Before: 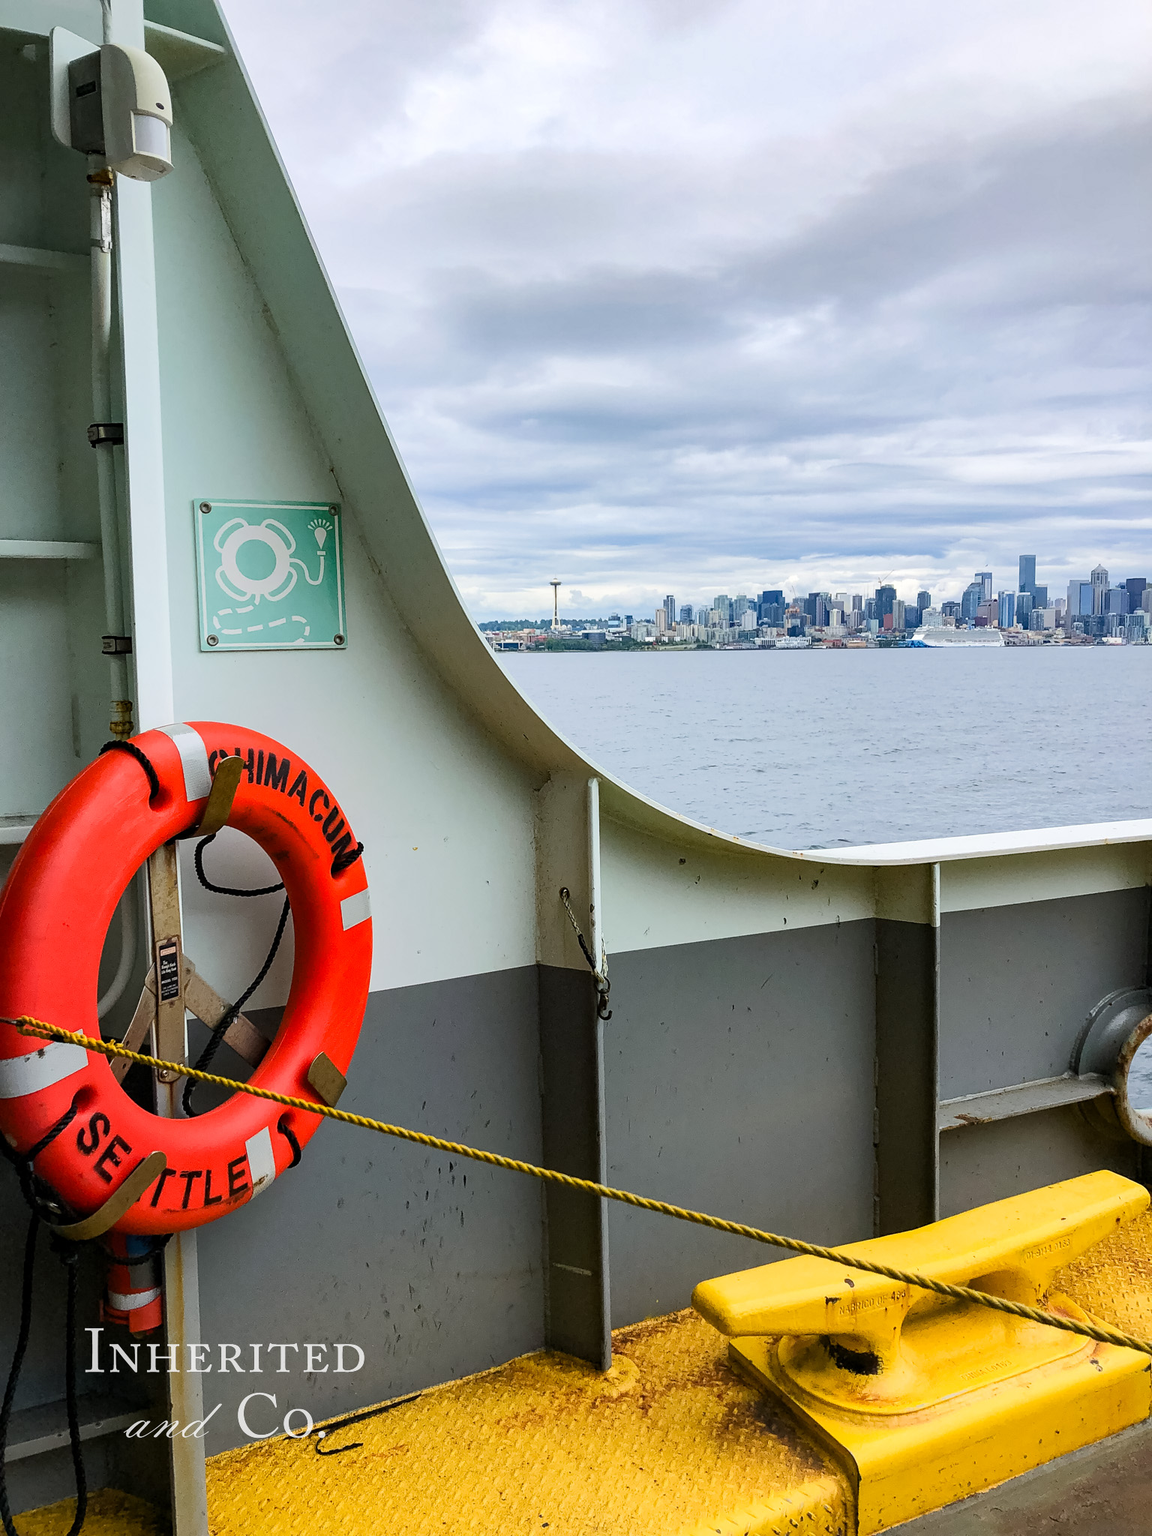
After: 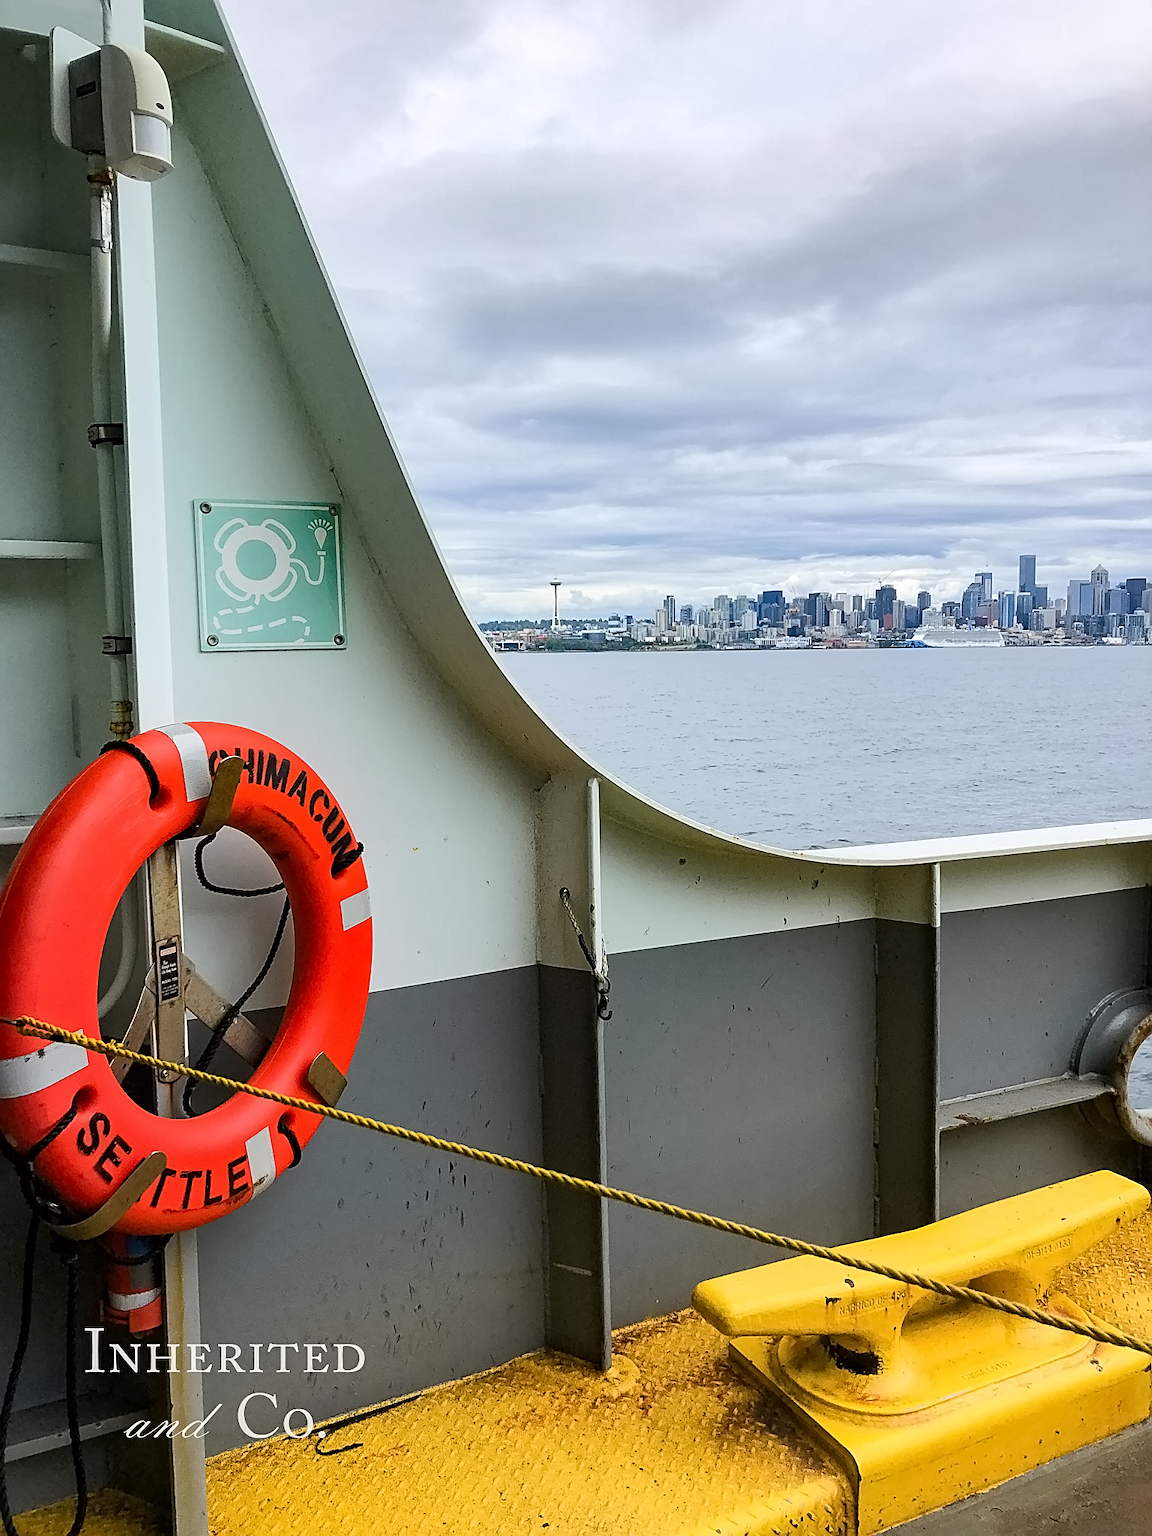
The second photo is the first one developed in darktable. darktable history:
levels: mode automatic
sharpen: on, module defaults
contrast equalizer: y [[0.5 ×6], [0.5 ×6], [0.5 ×6], [0 ×6], [0, 0.039, 0.251, 0.29, 0.293, 0.292]]
